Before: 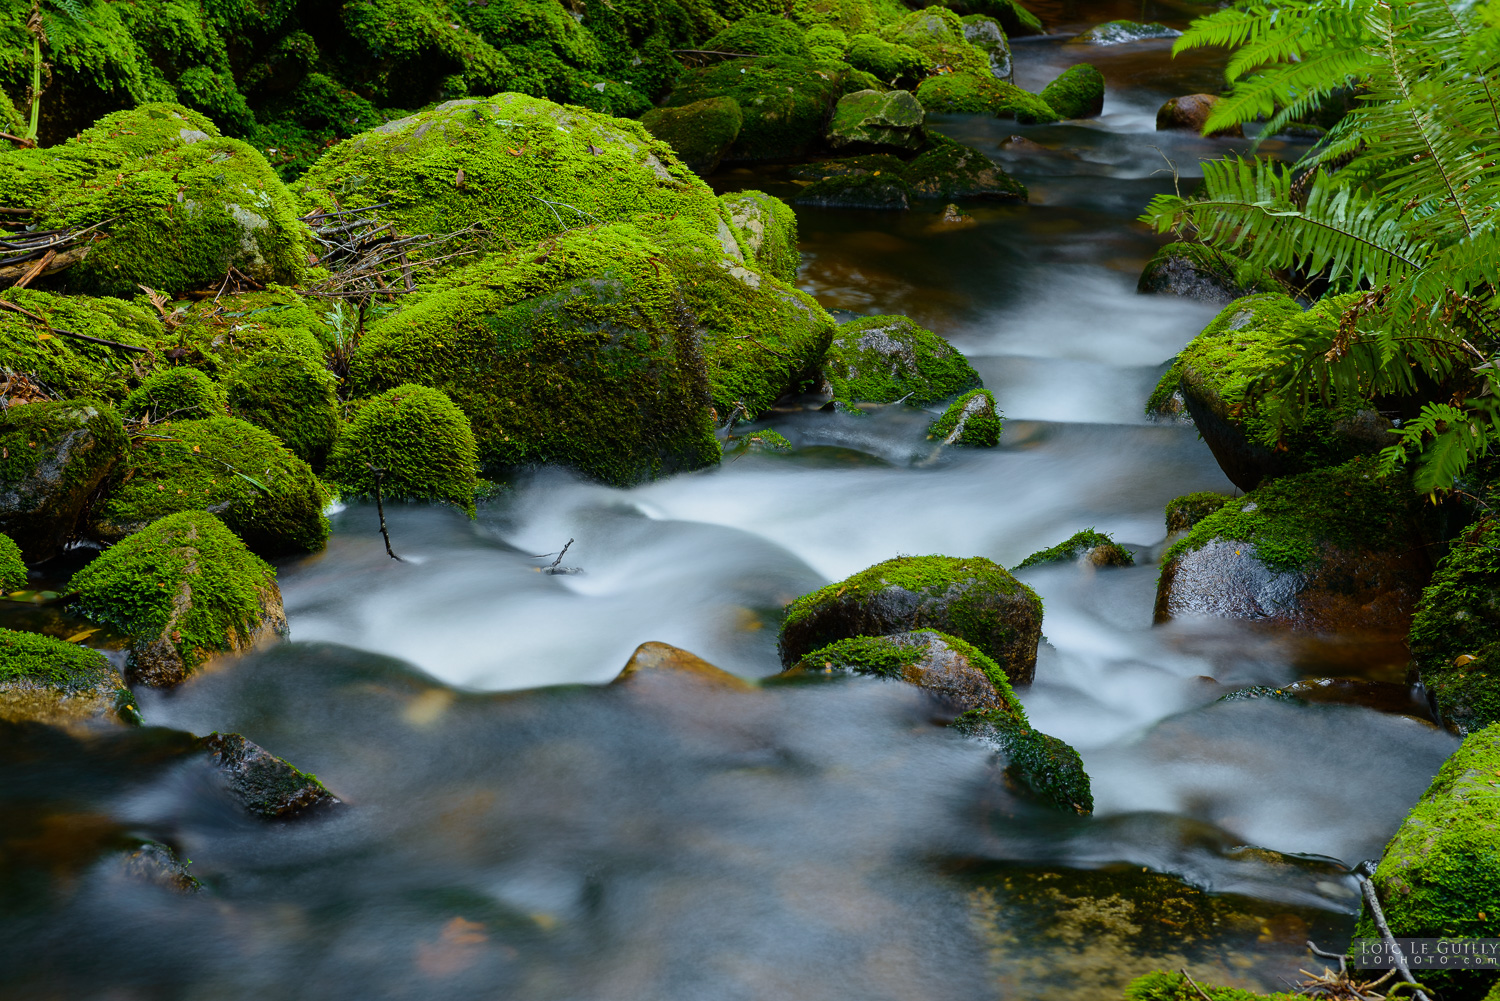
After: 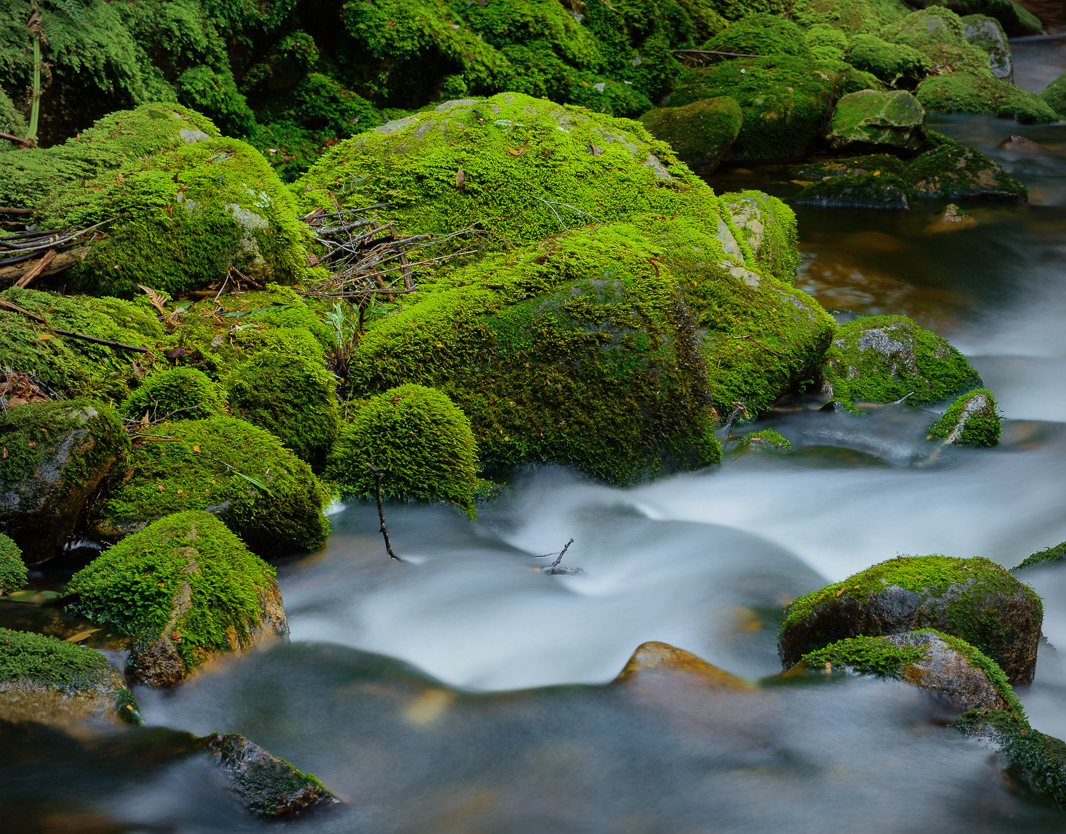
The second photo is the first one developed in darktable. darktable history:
crop: right 28.885%, bottom 16.626%
vignetting: fall-off radius 60.92%
shadows and highlights: on, module defaults
